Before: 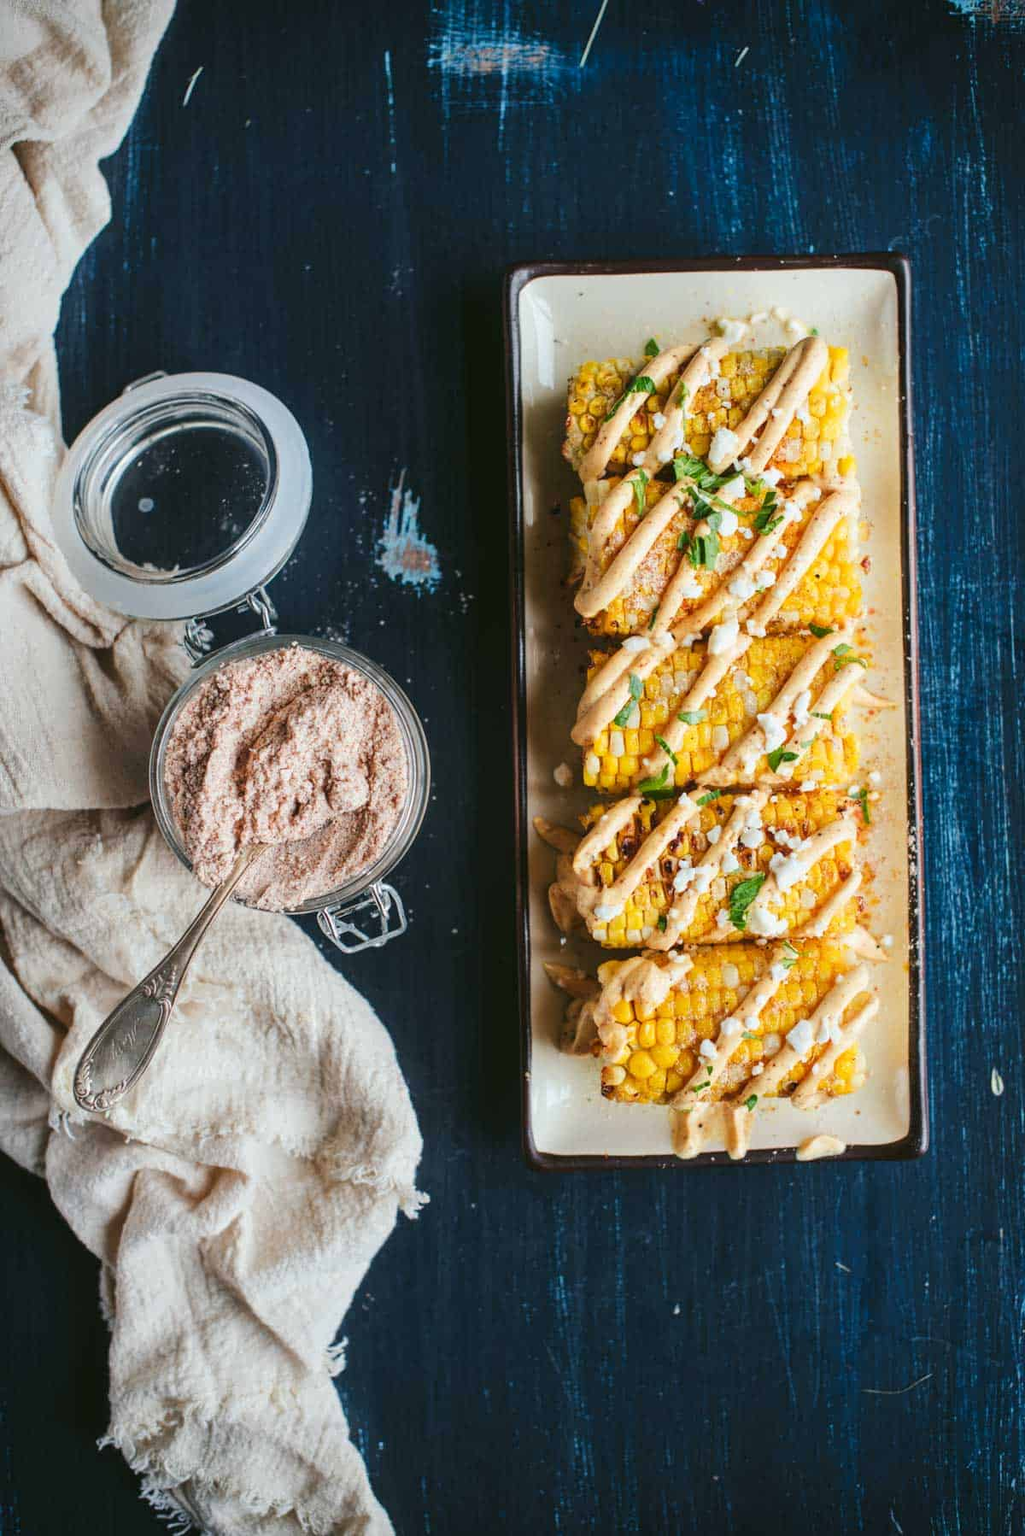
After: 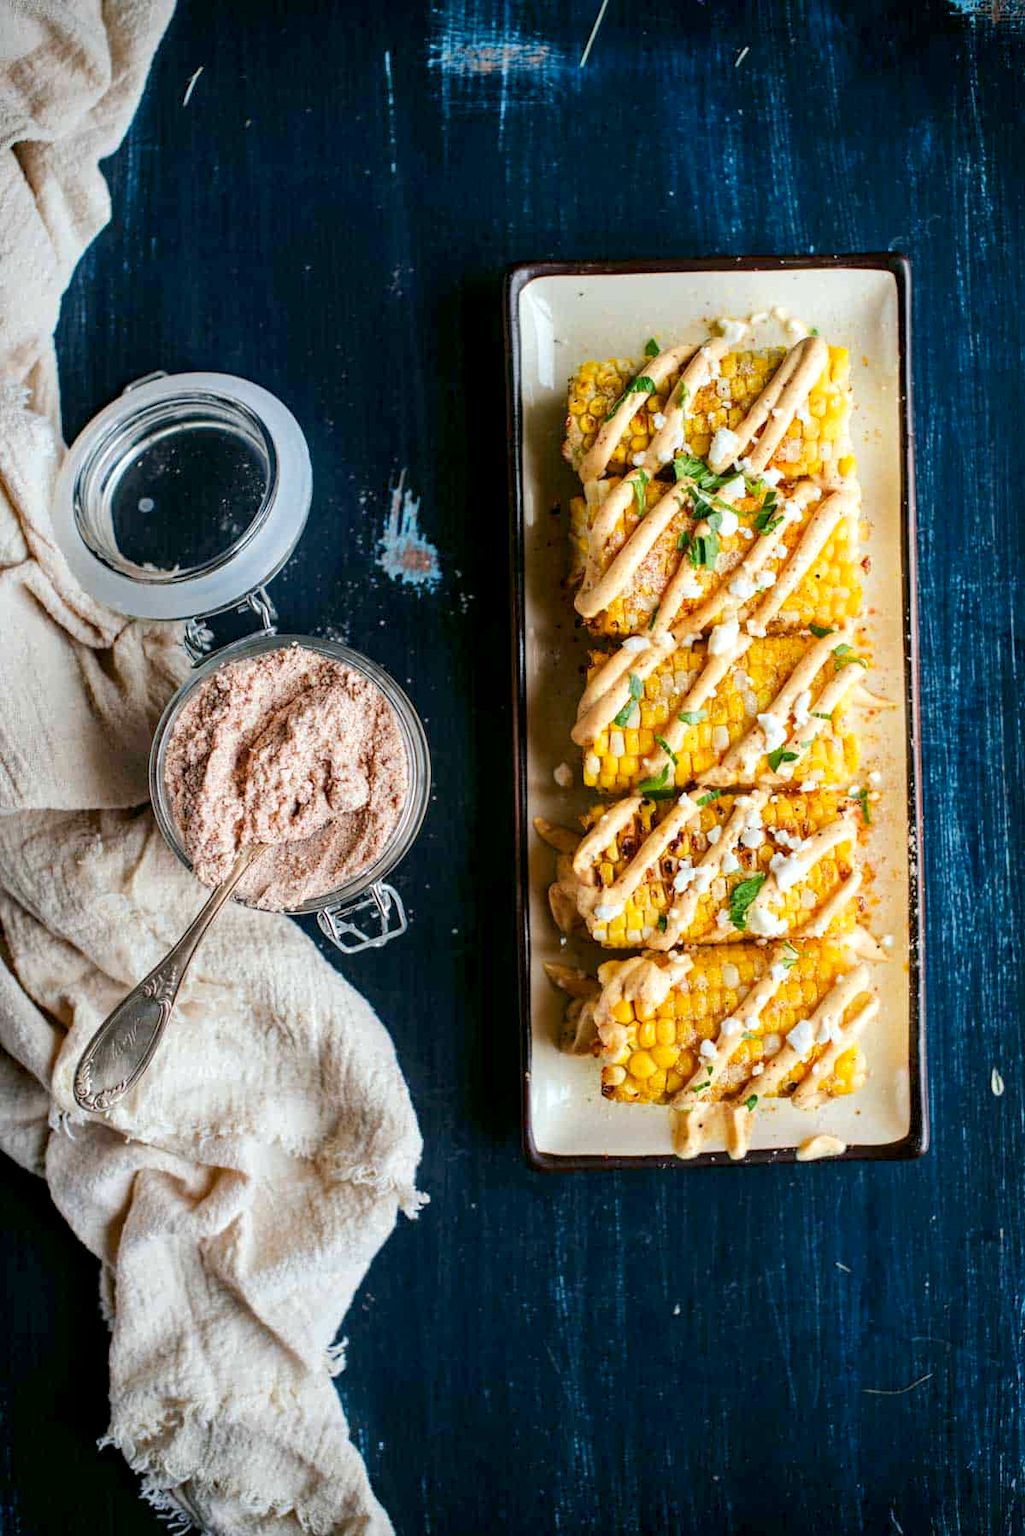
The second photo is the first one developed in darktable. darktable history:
haze removal: compatibility mode true
exposure: black level correction 0.007, exposure 0.157 EV, compensate highlight preservation false
